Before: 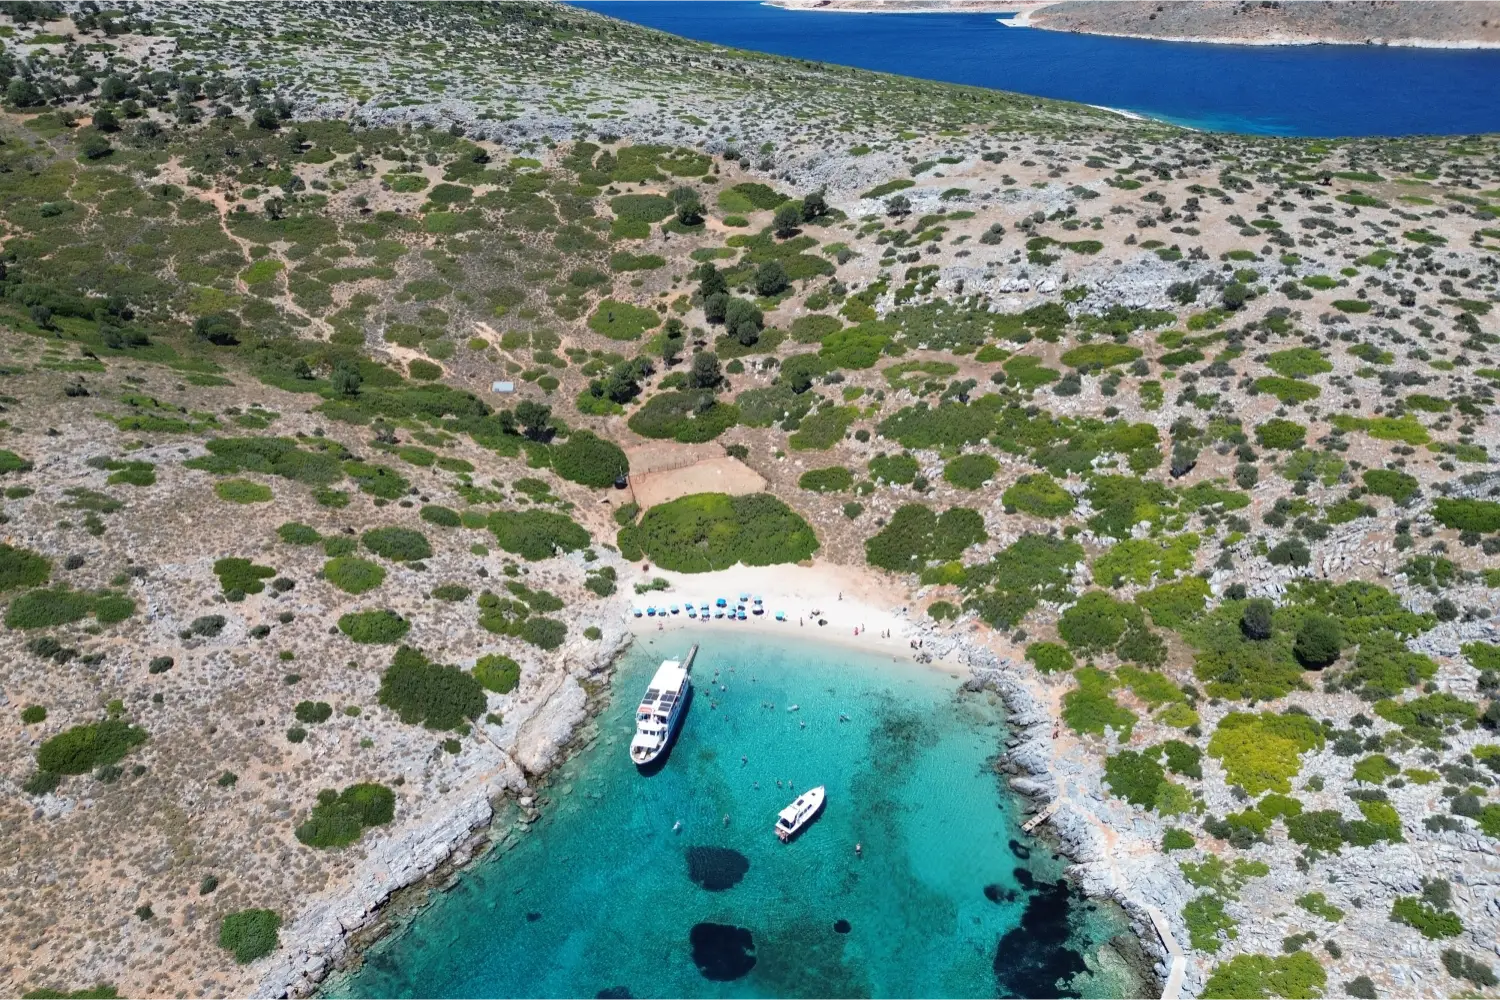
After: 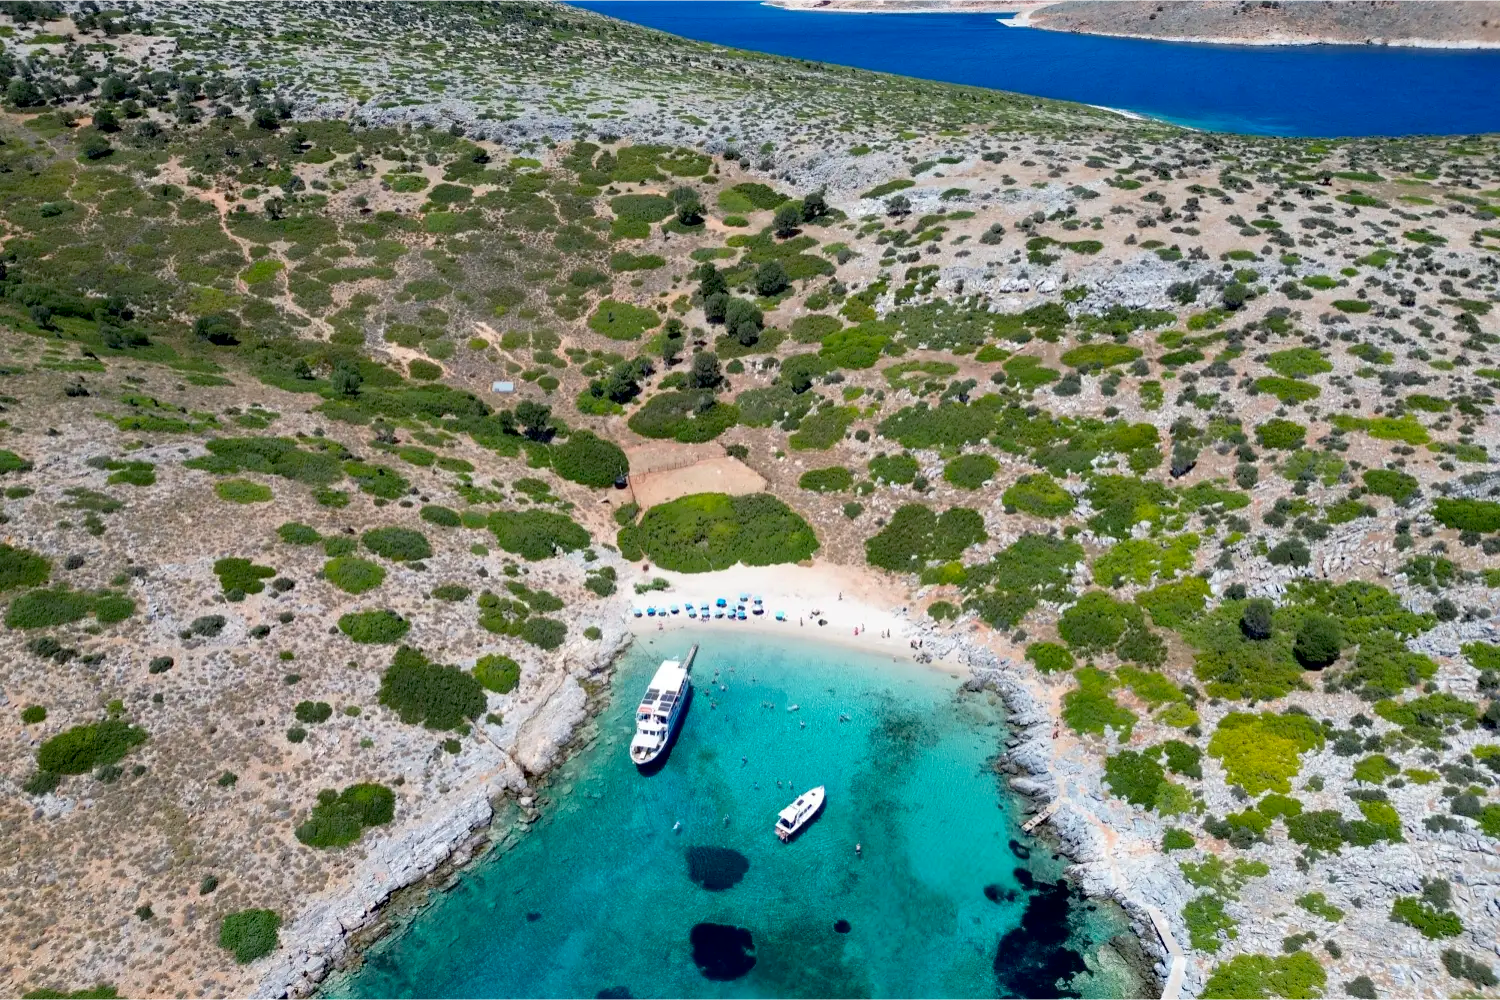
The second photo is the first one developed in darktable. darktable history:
exposure: black level correction 0.009, compensate exposure bias true, compensate highlight preservation false
contrast brightness saturation: contrast 0.037, saturation 0.153
